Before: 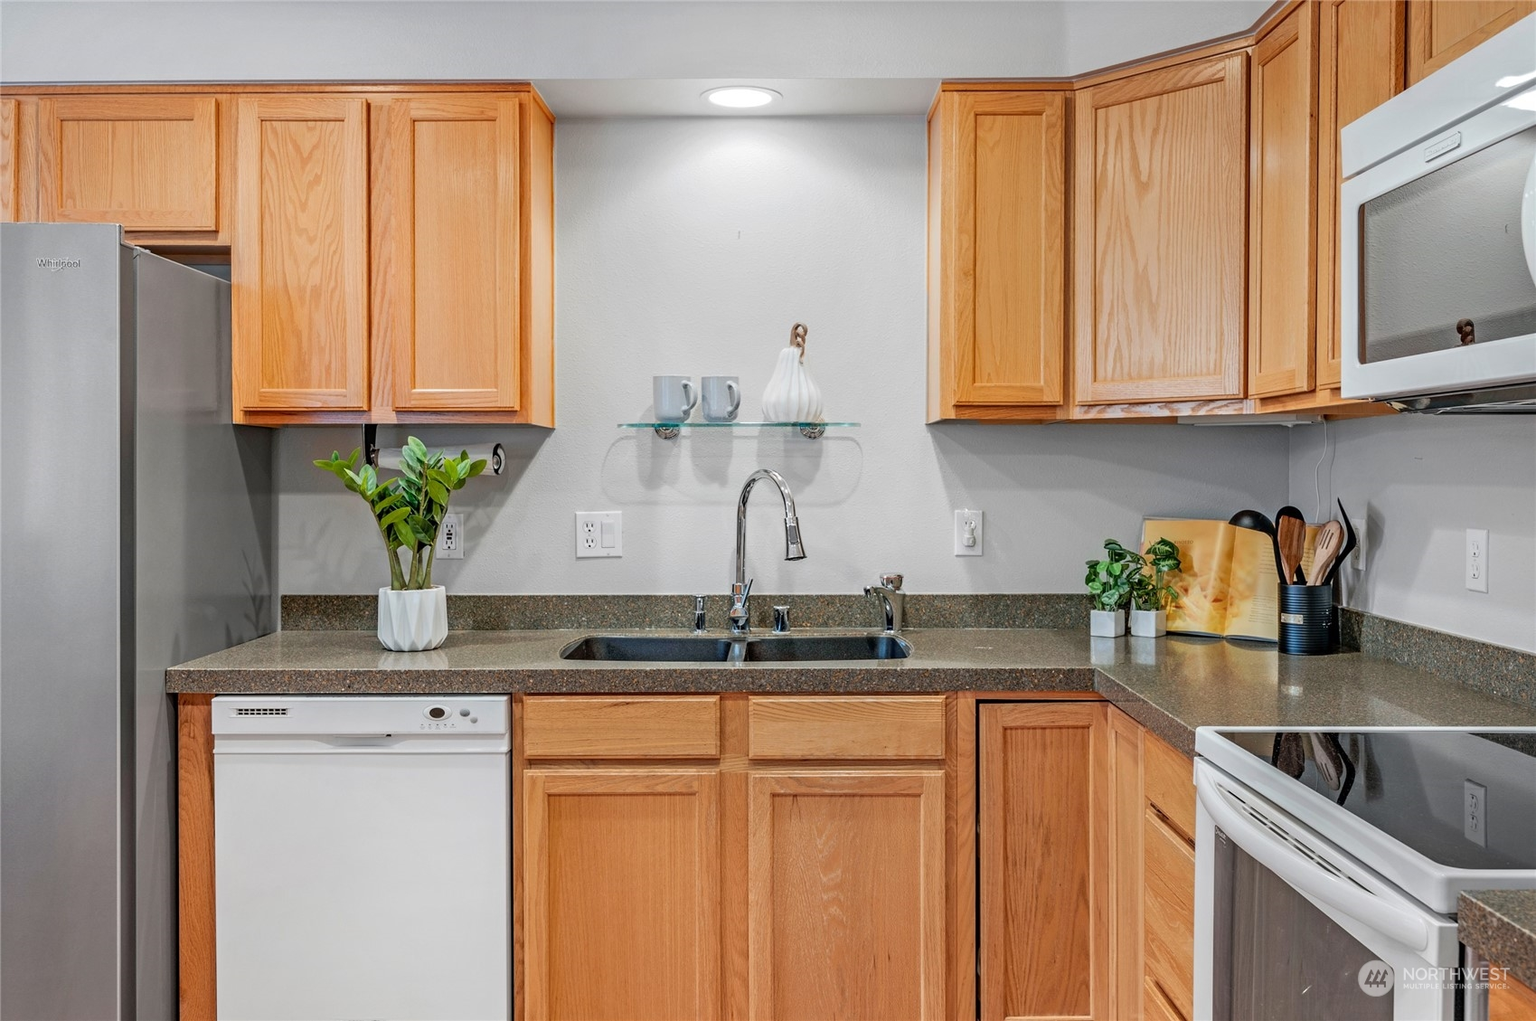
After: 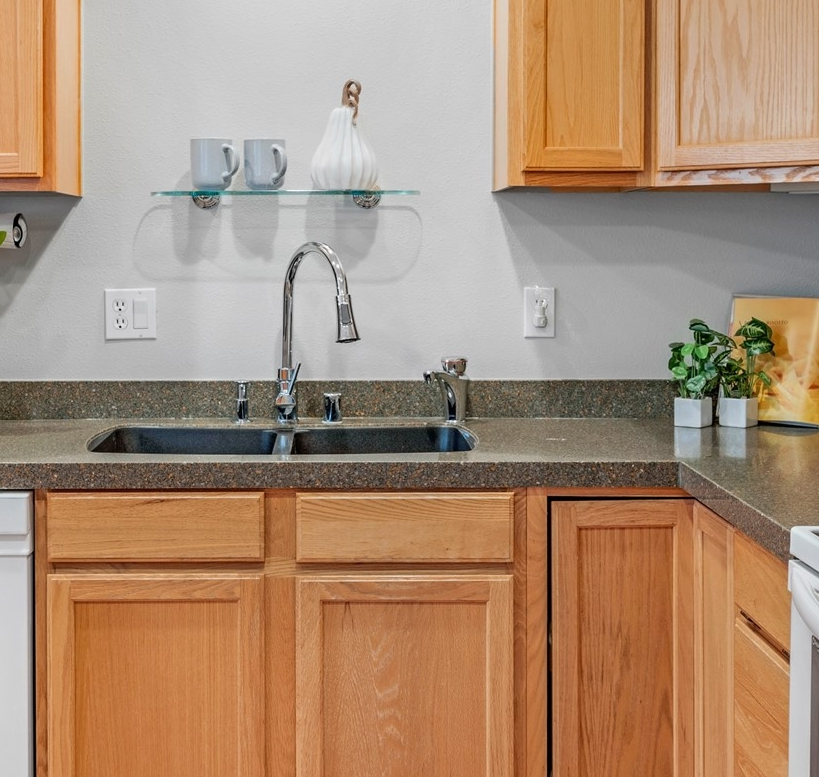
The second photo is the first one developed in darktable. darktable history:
exposure: compensate exposure bias true, compensate highlight preservation false
crop: left 31.318%, top 24.579%, right 20.462%, bottom 6.575%
